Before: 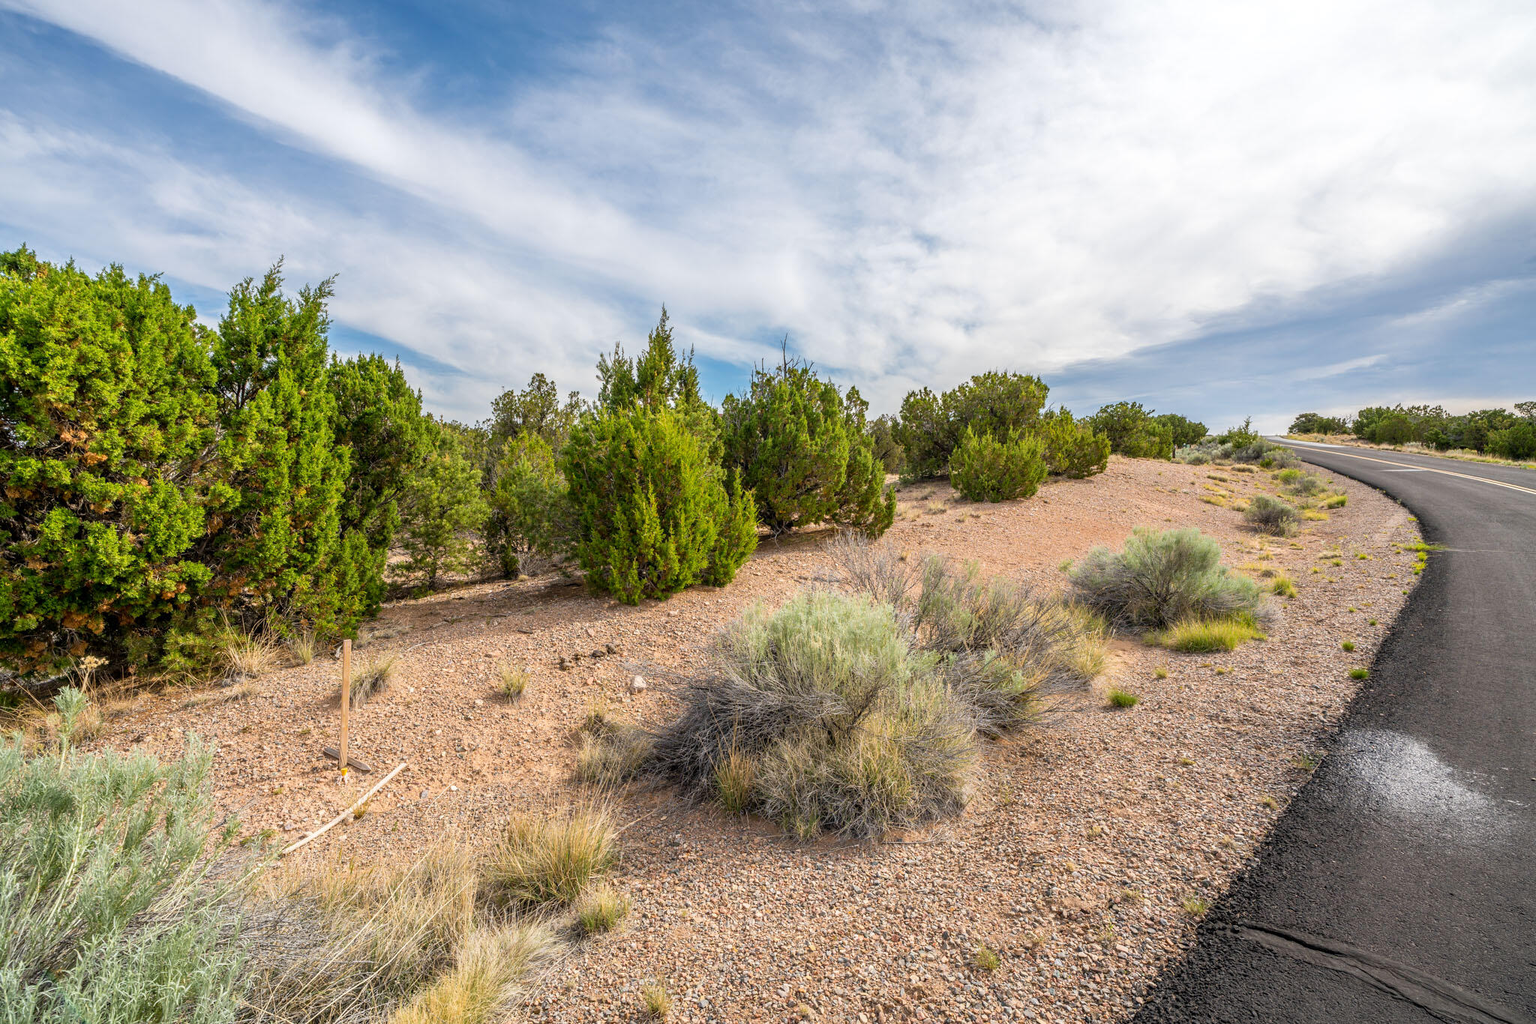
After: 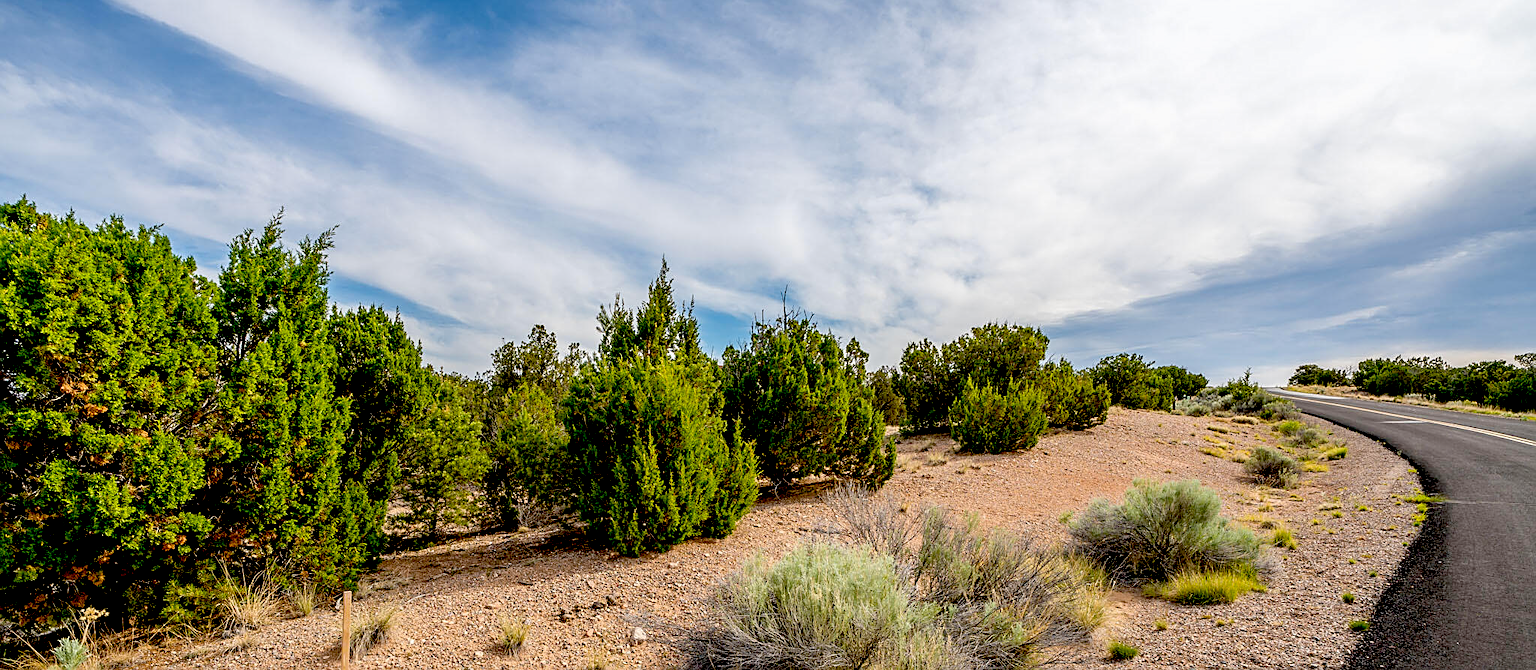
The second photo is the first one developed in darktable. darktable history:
crop and rotate: top 4.811%, bottom 29.679%
sharpen: on, module defaults
exposure: black level correction 0.054, exposure -0.039 EV, compensate highlight preservation false
tone equalizer: on, module defaults
